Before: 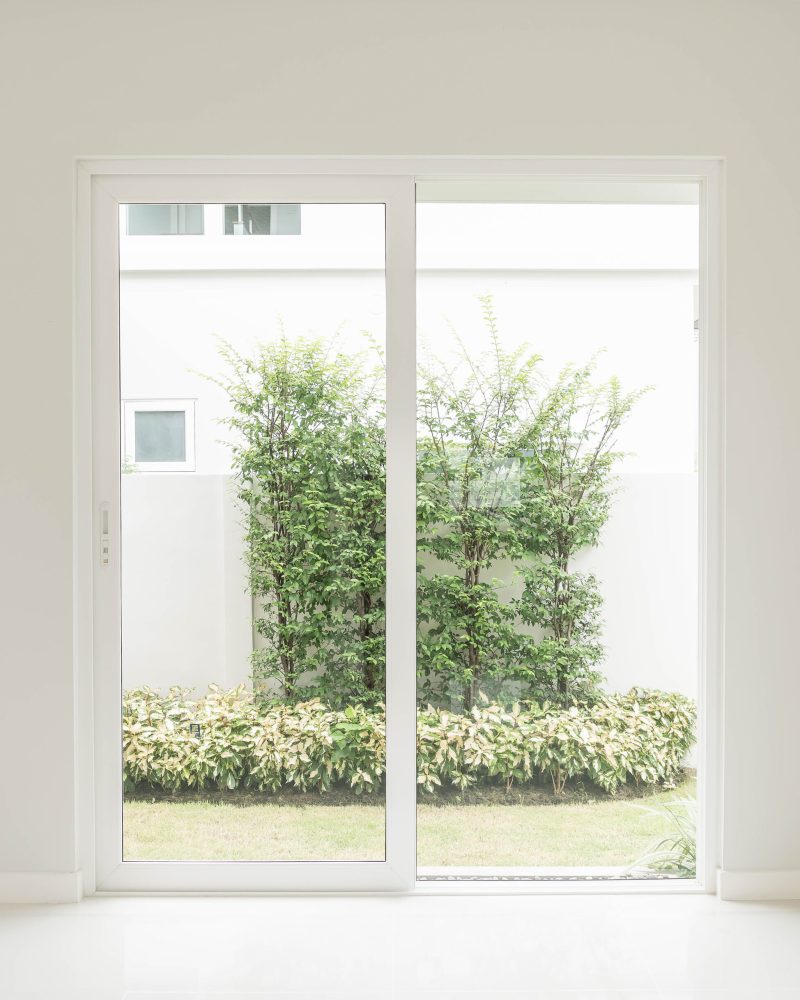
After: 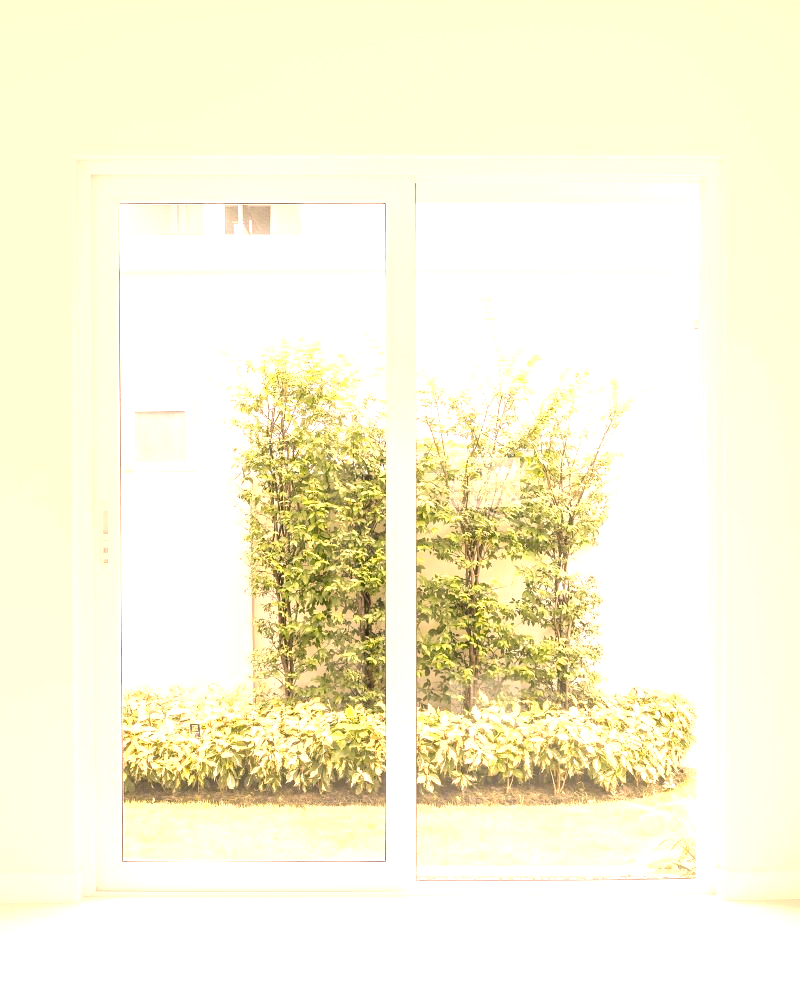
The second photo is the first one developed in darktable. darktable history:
tone equalizer: on, module defaults
exposure: exposure 1.089 EV, compensate highlight preservation false
color contrast: green-magenta contrast 0.8, blue-yellow contrast 1.1, unbound 0
color correction: highlights a* 21.16, highlights b* 19.61
